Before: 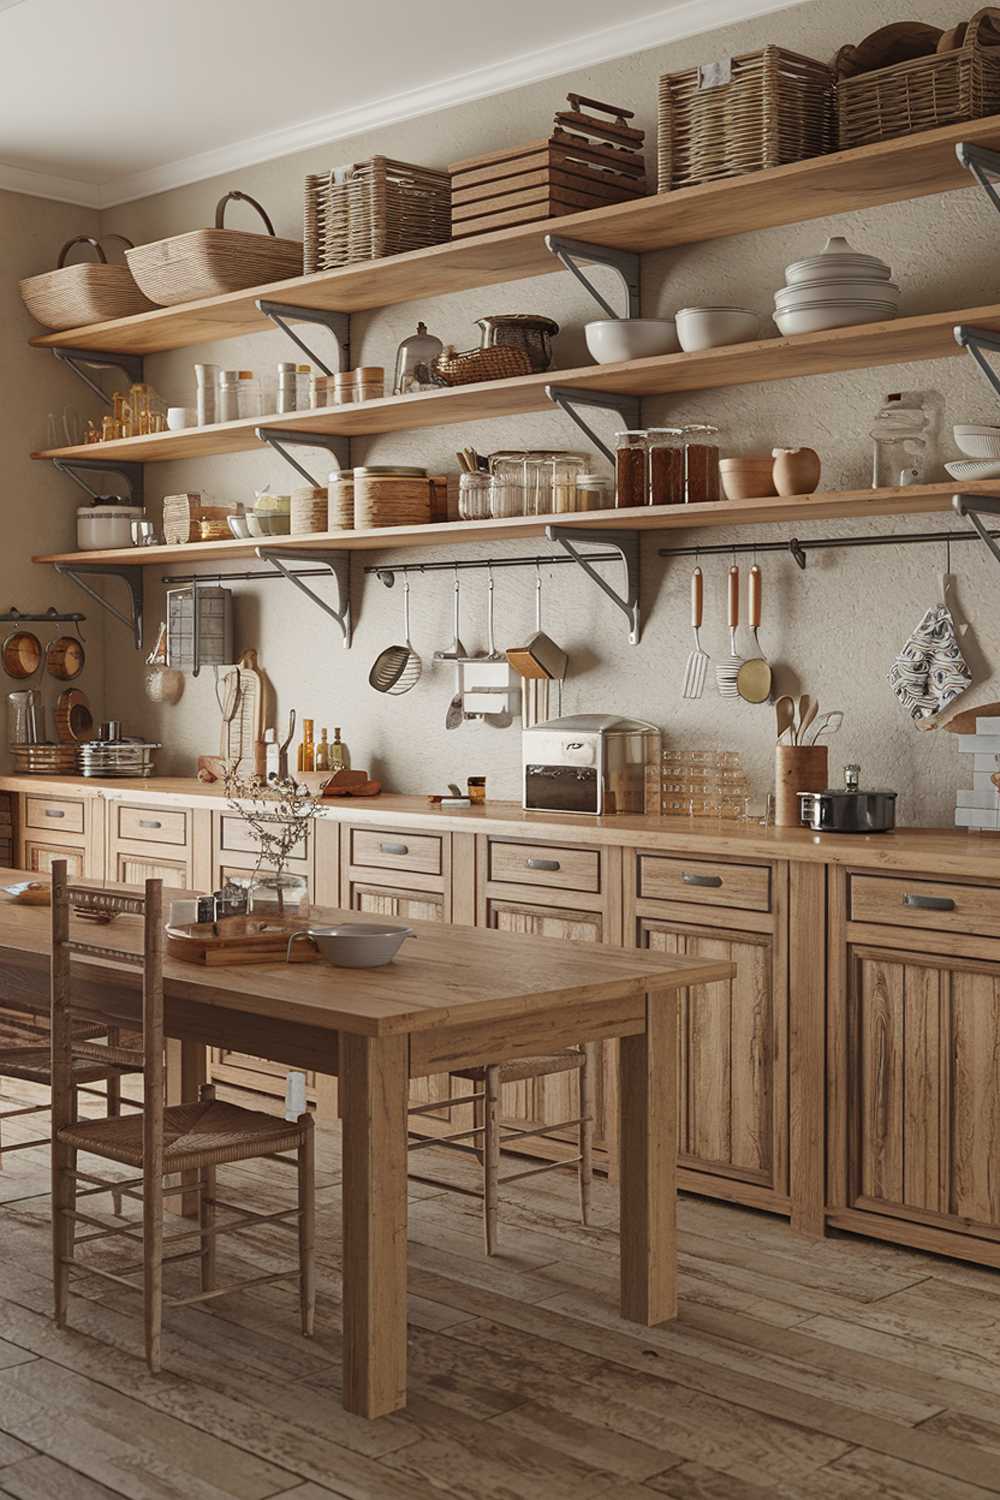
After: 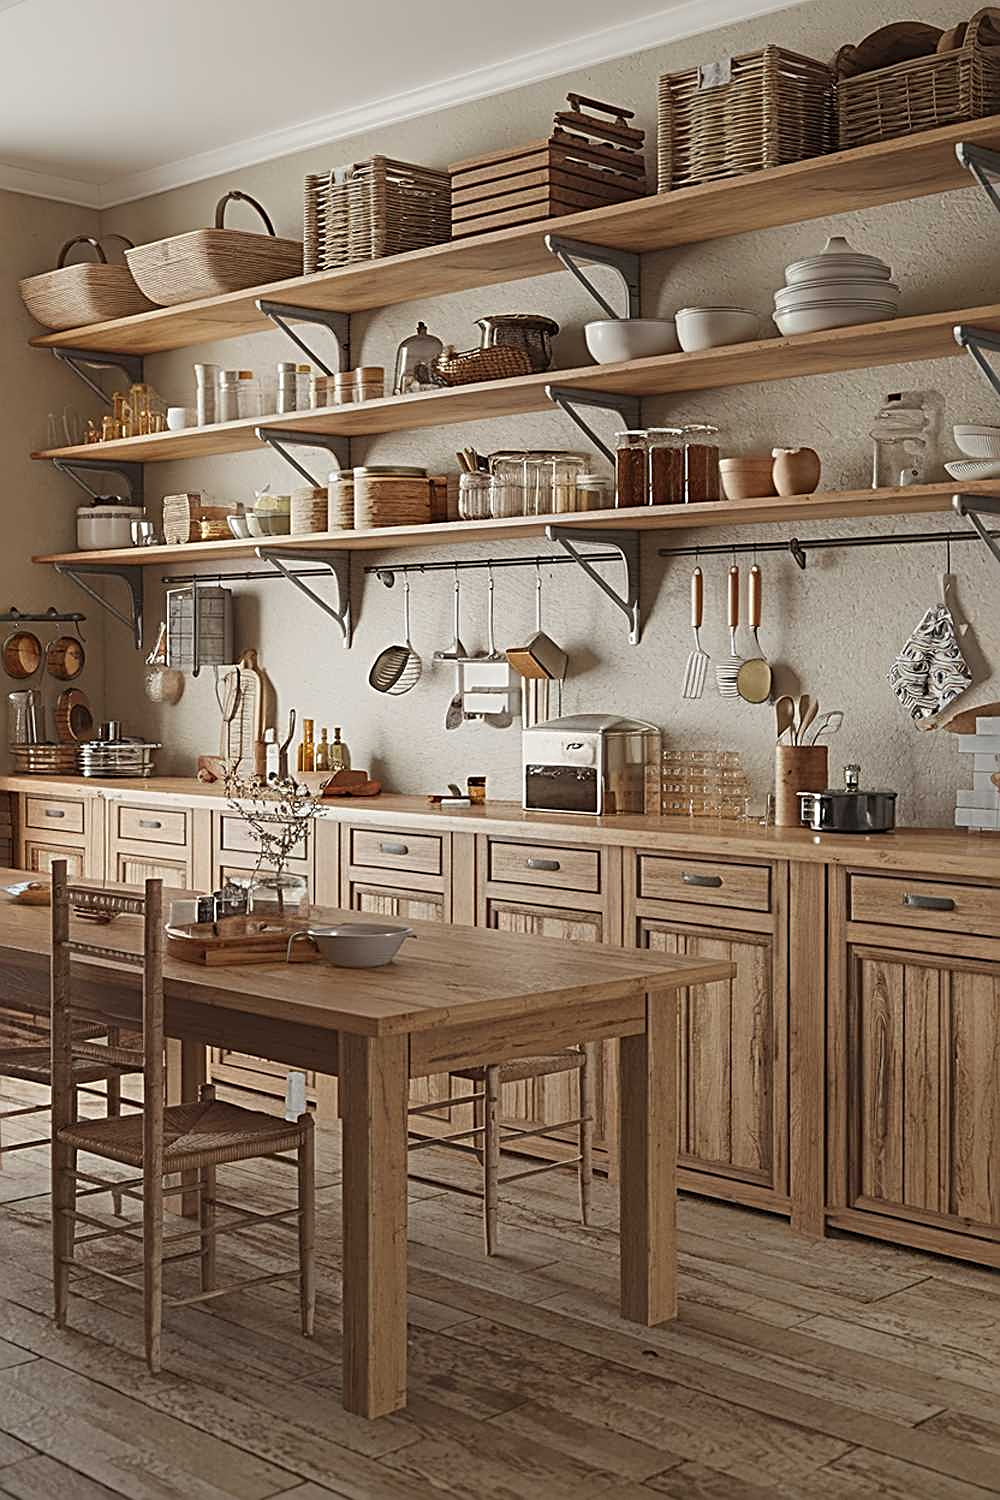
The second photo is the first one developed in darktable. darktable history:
sharpen: radius 2.848, amount 0.71
